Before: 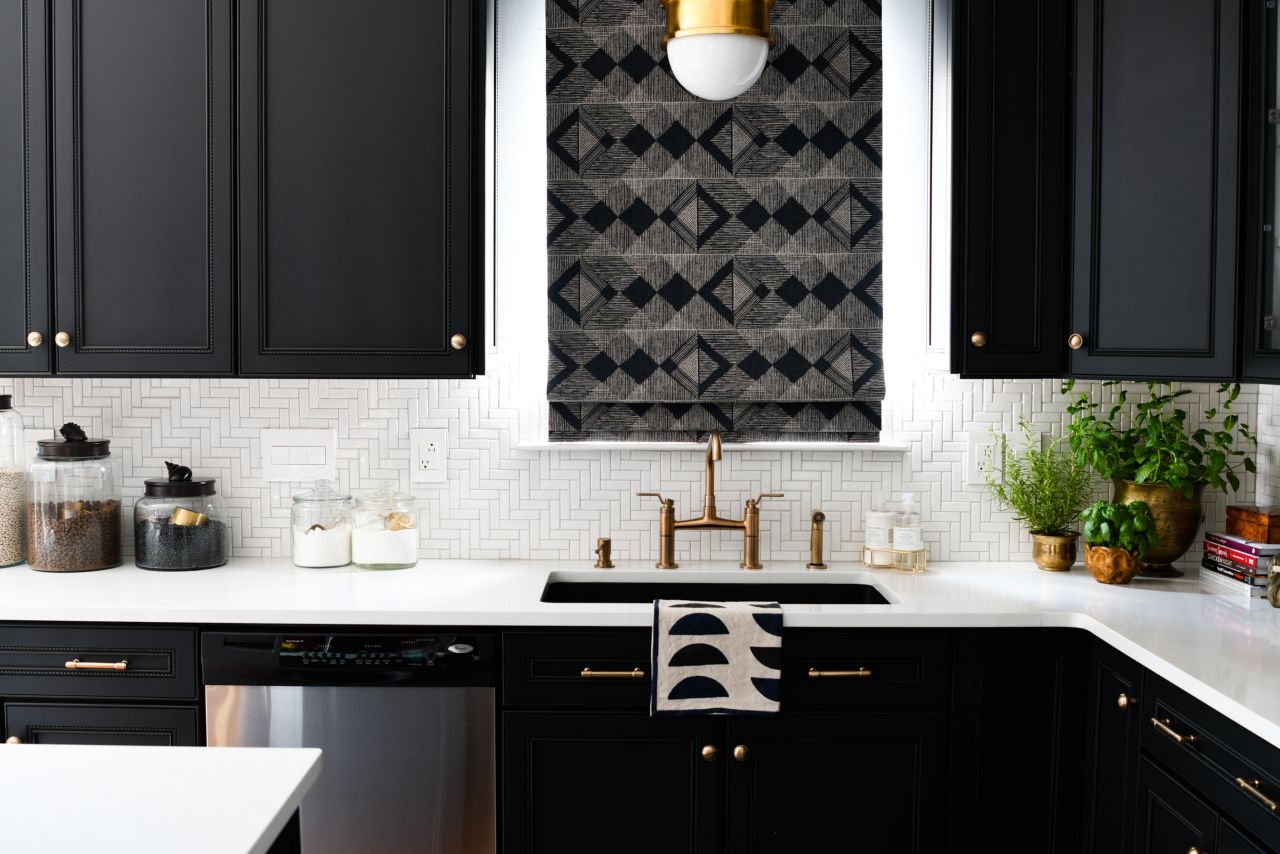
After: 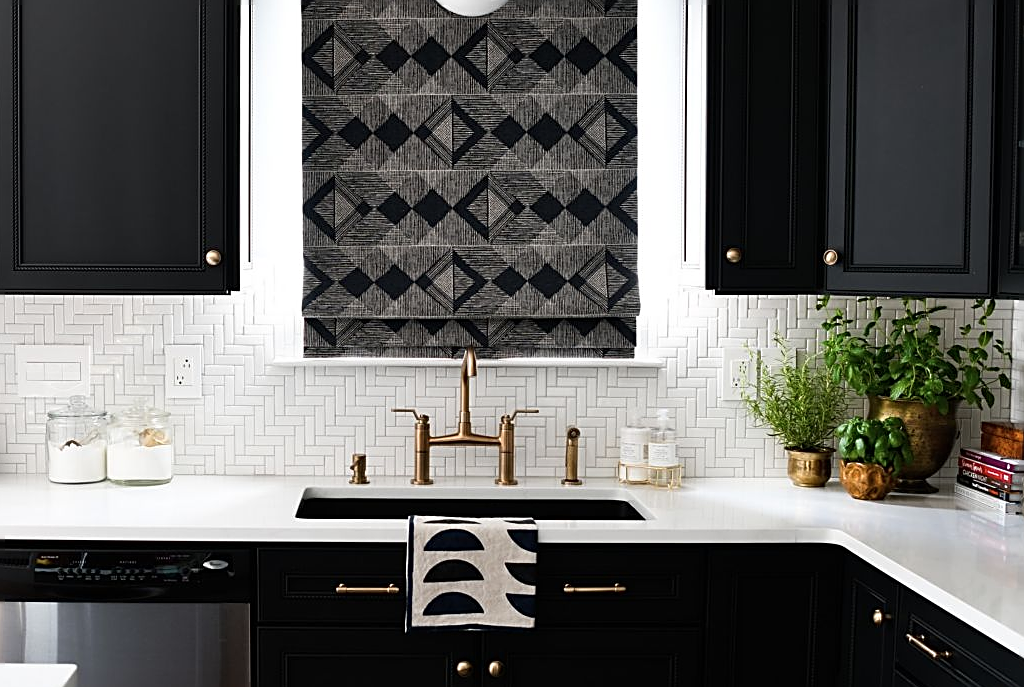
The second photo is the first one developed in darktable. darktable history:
sharpen: amount 0.745
crop: left 19.206%, top 9.852%, right 0.001%, bottom 9.586%
contrast brightness saturation: saturation -0.104
